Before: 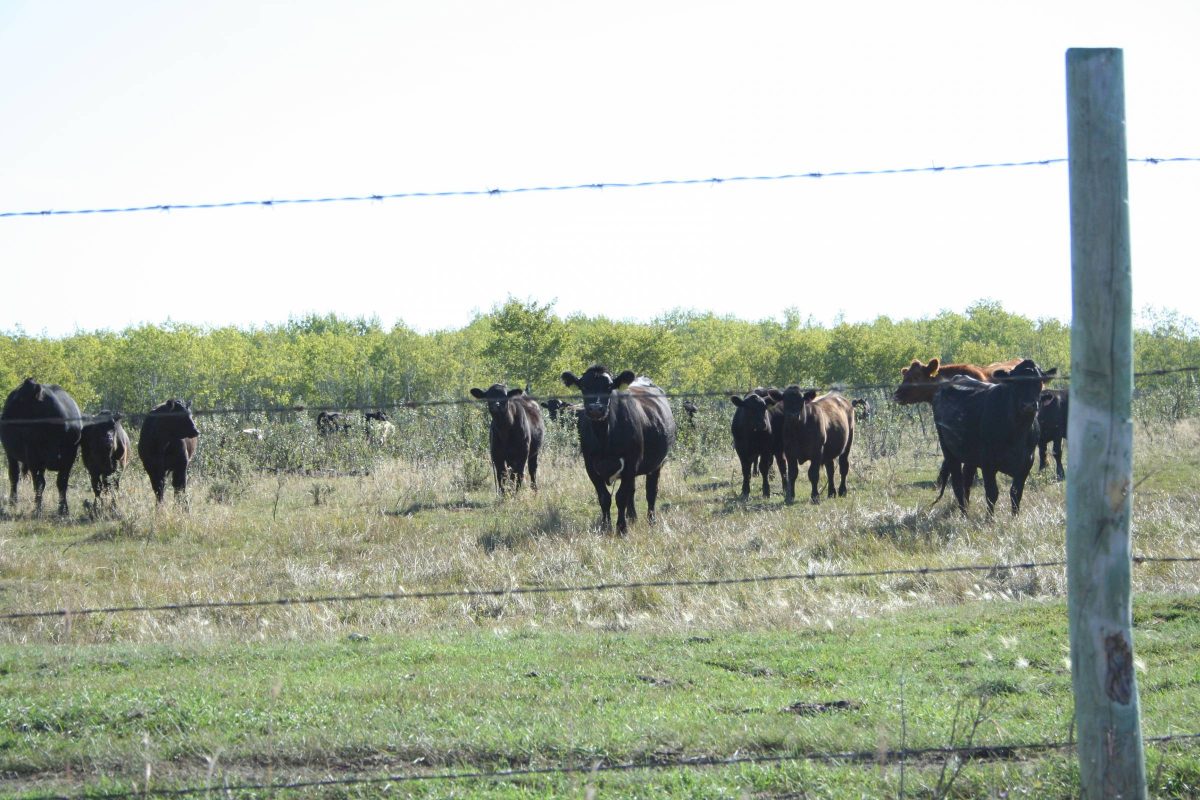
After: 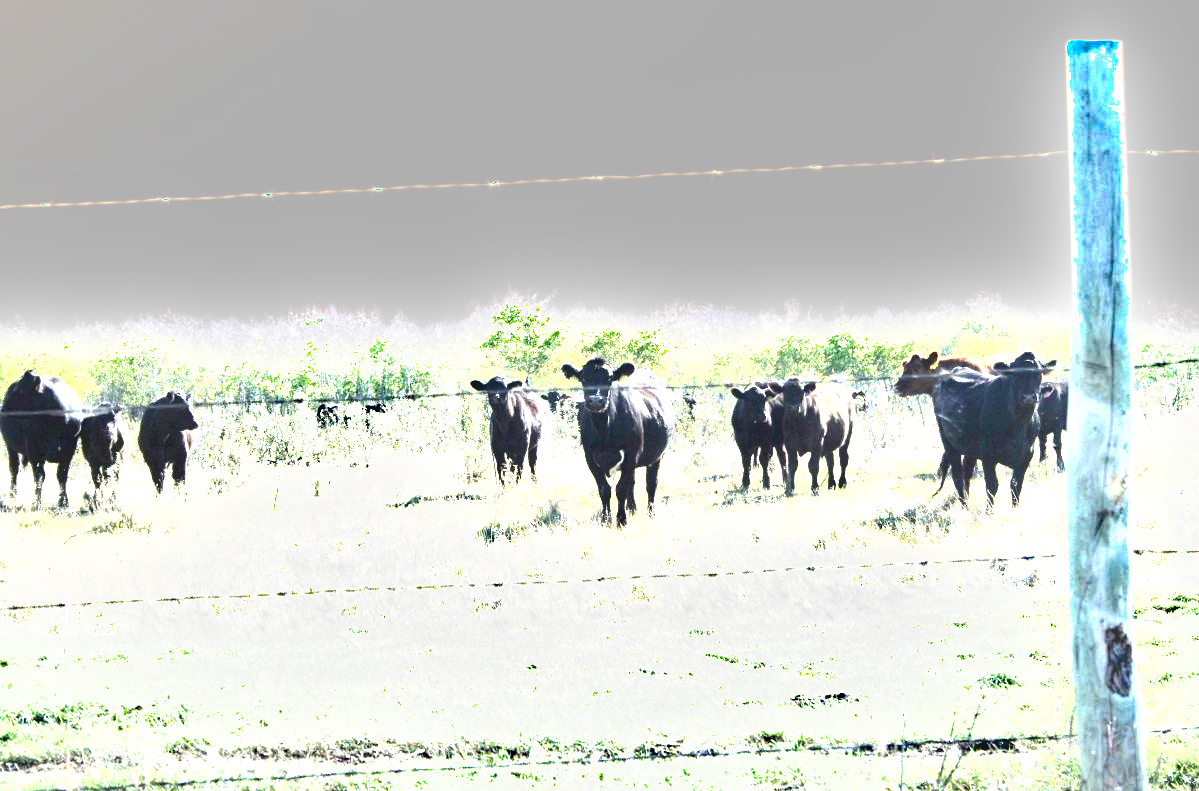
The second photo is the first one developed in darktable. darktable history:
local contrast: mode bilateral grid, contrast 20, coarseness 50, detail 120%, midtone range 0.2
crop: top 1.049%, right 0.001%
contrast brightness saturation: contrast 0.28
shadows and highlights: radius 44.78, white point adjustment 6.64, compress 79.65%, highlights color adjustment 78.42%, soften with gaussian
exposure: black level correction 0.001, exposure 2 EV, compensate highlight preservation false
